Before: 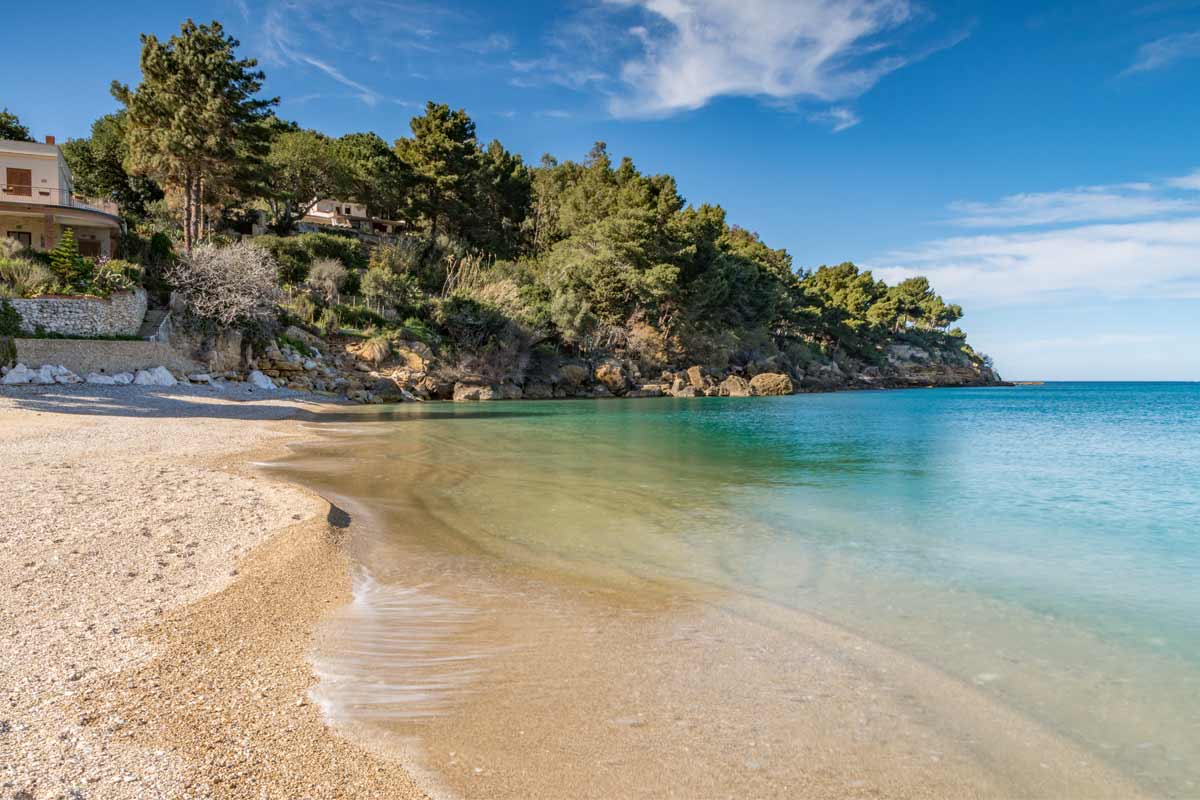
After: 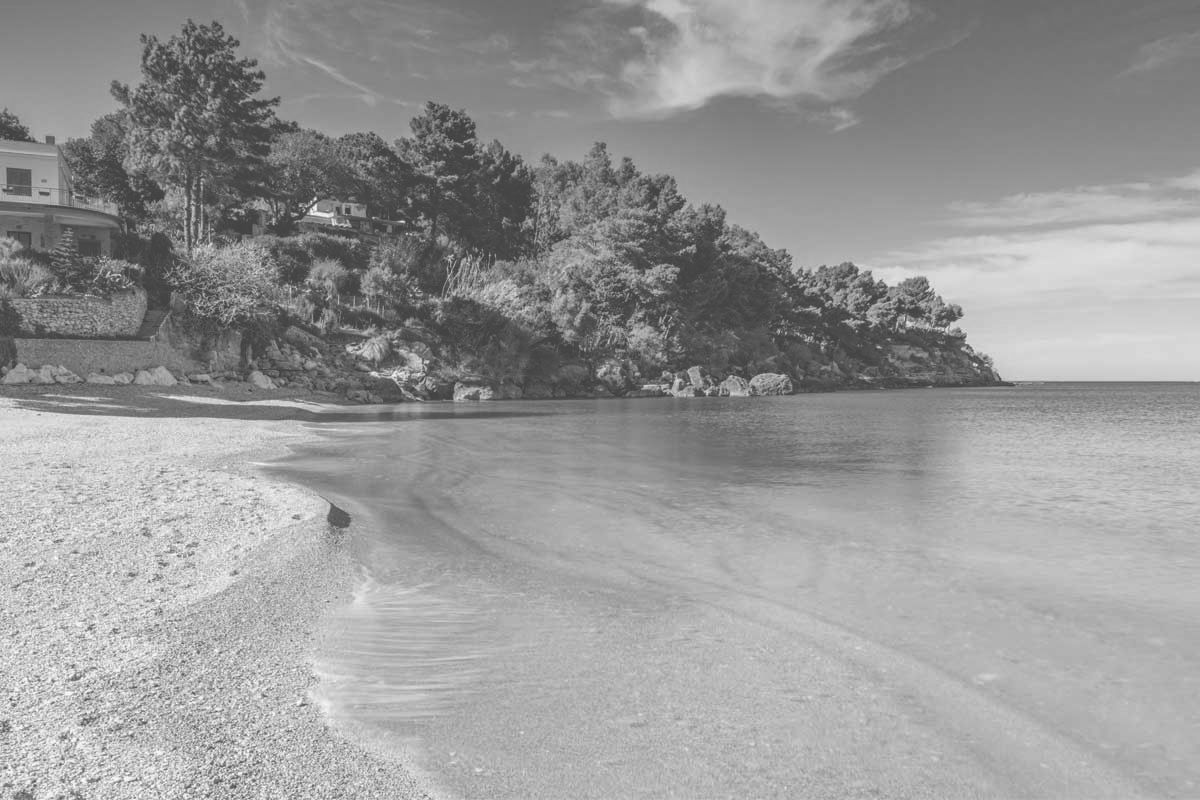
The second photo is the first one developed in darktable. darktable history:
exposure: black level correction -0.062, exposure -0.05 EV, compensate highlight preservation false
monochrome: a -6.99, b 35.61, size 1.4
